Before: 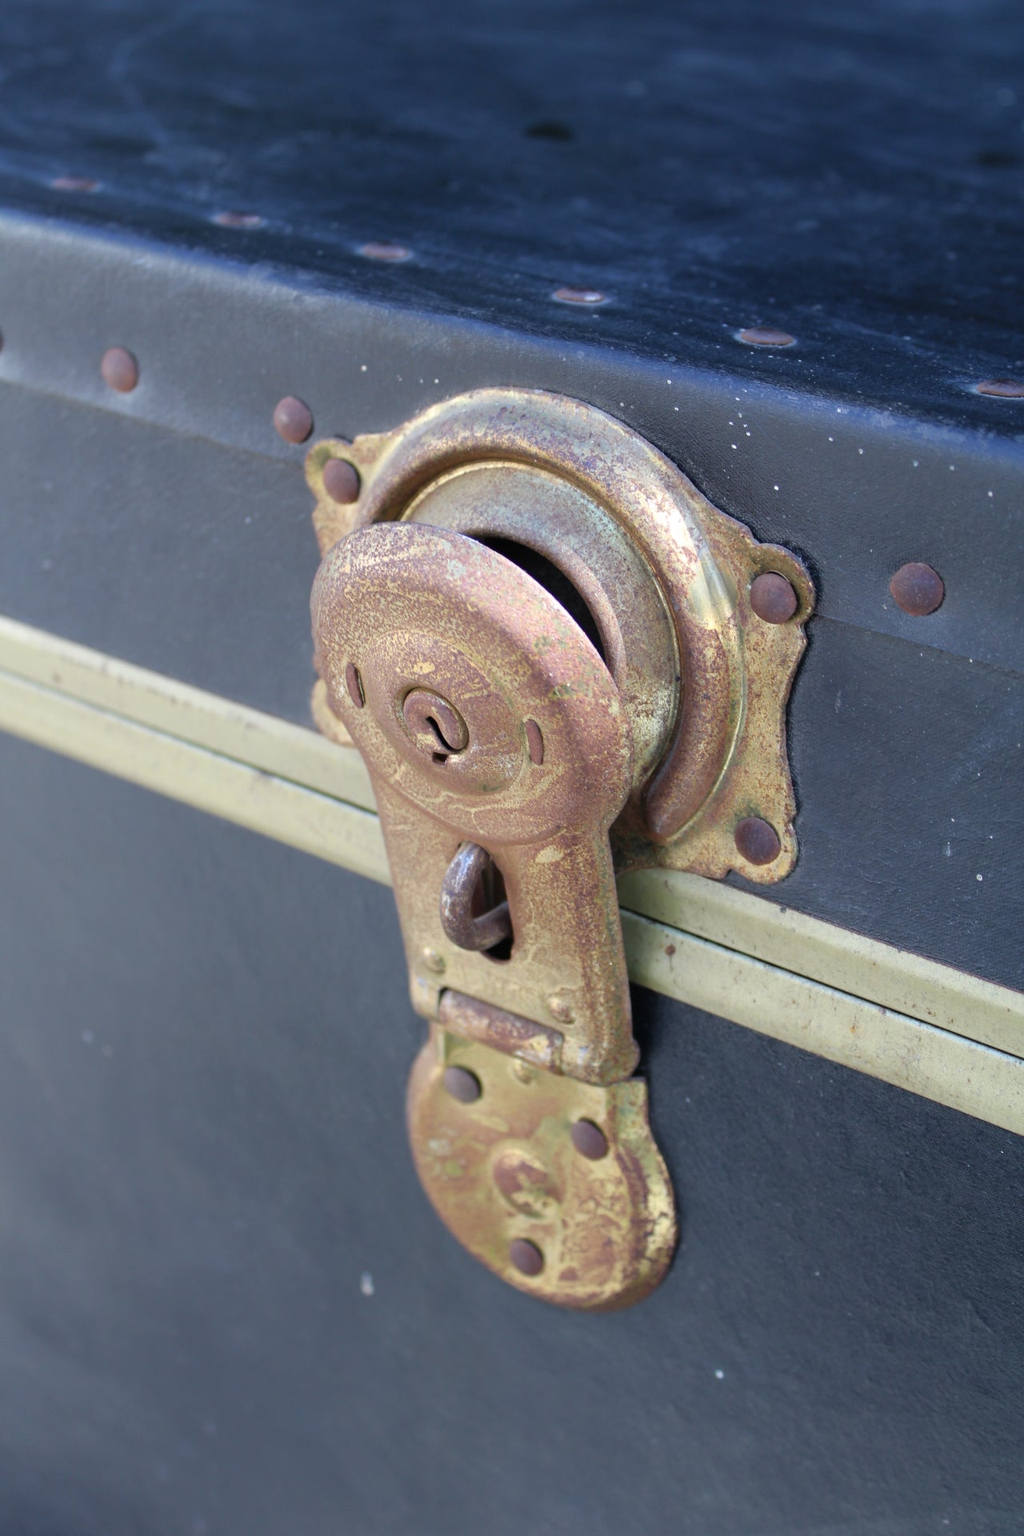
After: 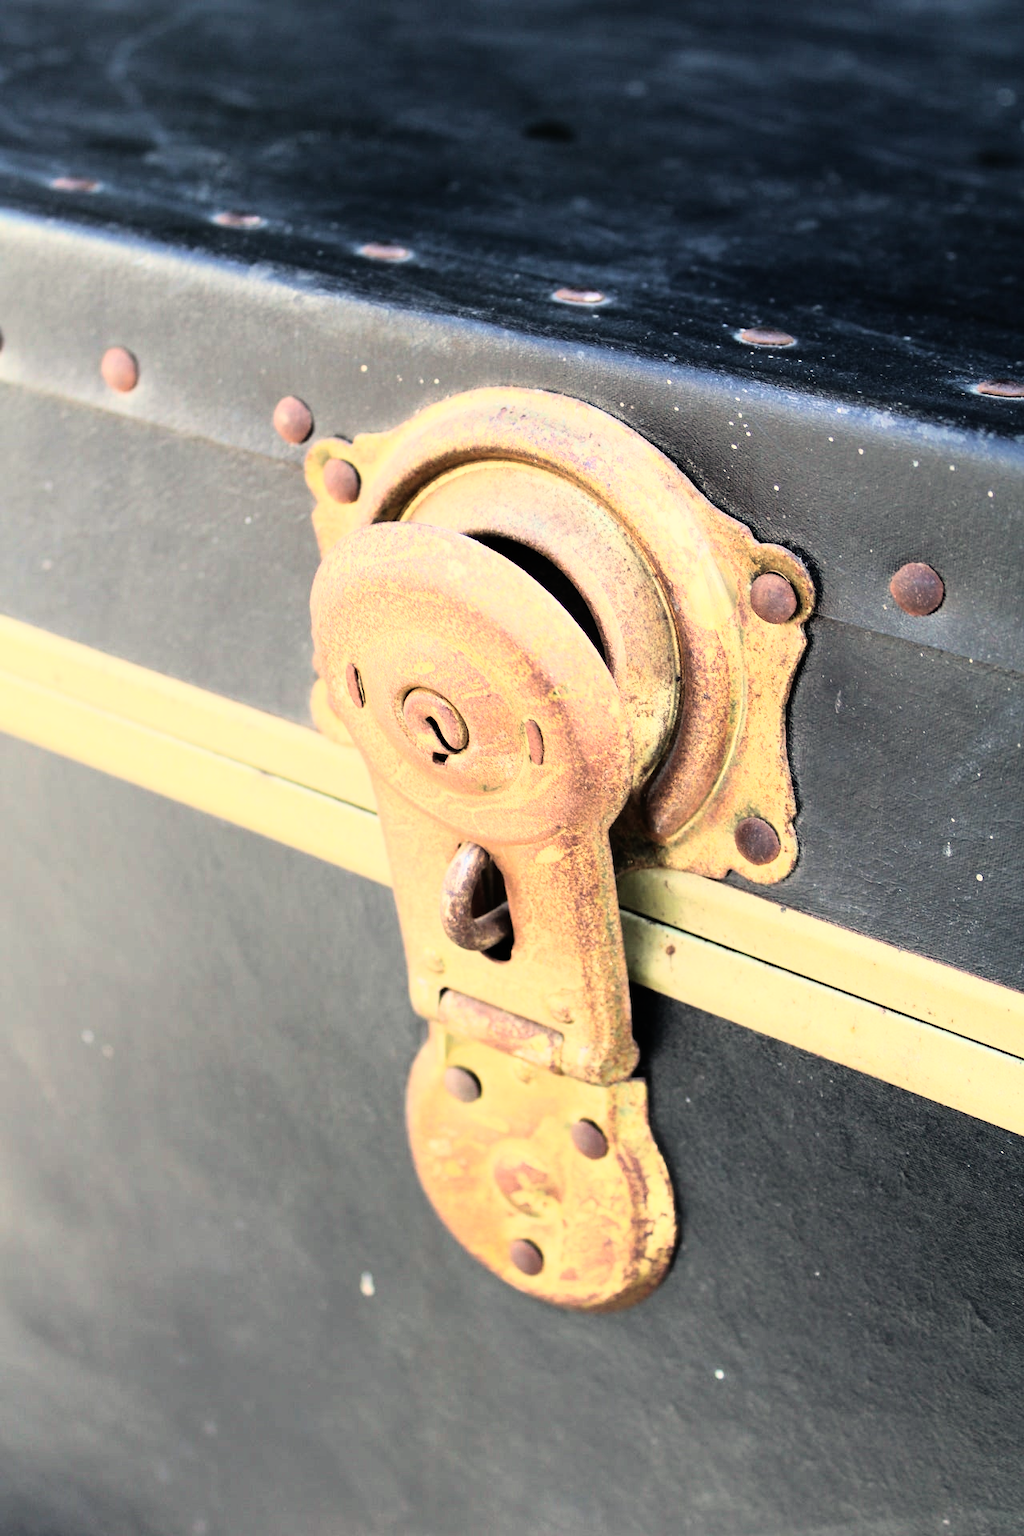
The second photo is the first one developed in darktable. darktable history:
rgb curve: curves: ch0 [(0, 0) (0.21, 0.15) (0.24, 0.21) (0.5, 0.75) (0.75, 0.96) (0.89, 0.99) (1, 1)]; ch1 [(0, 0.02) (0.21, 0.13) (0.25, 0.2) (0.5, 0.67) (0.75, 0.9) (0.89, 0.97) (1, 1)]; ch2 [(0, 0.02) (0.21, 0.13) (0.25, 0.2) (0.5, 0.67) (0.75, 0.9) (0.89, 0.97) (1, 1)], compensate middle gray true
white balance: red 1.123, blue 0.83
base curve: exposure shift 0, preserve colors none
